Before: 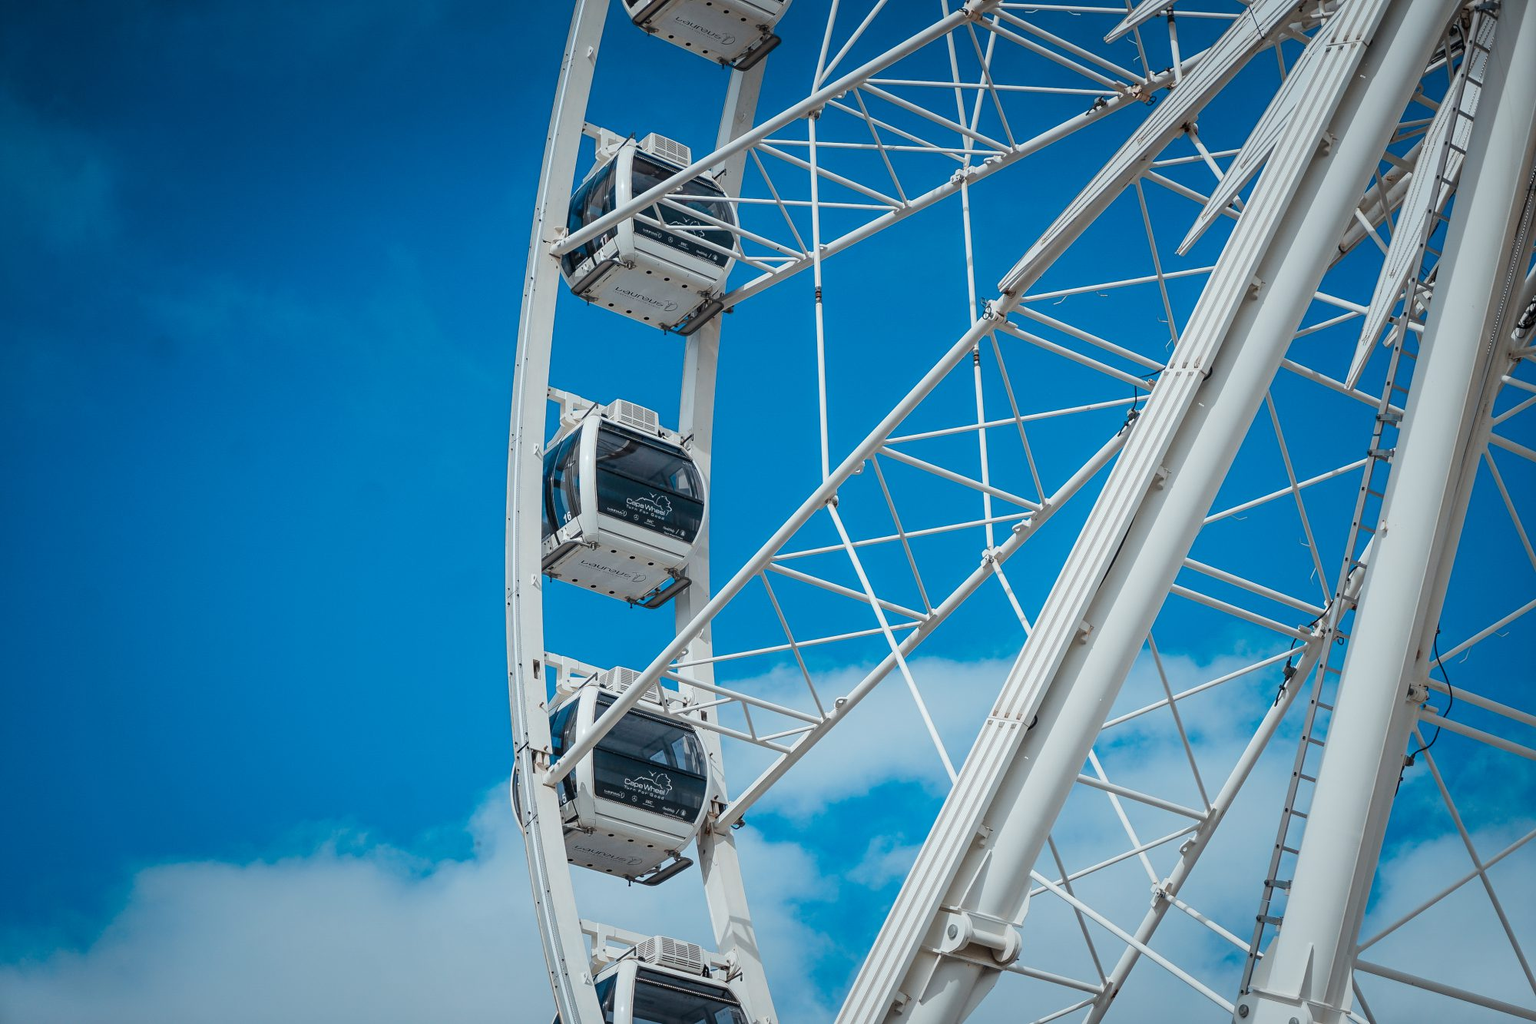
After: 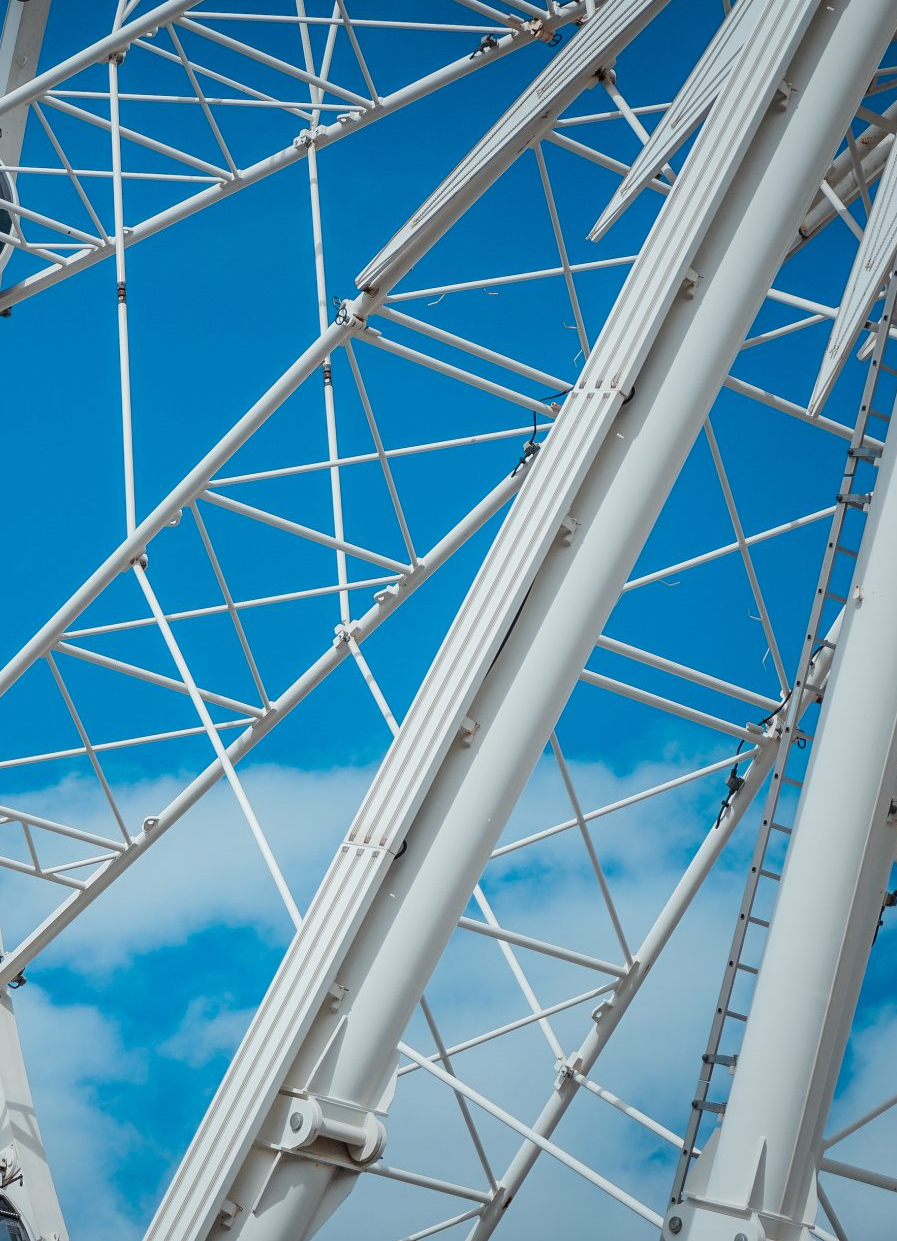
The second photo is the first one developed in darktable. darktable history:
crop: left 47.237%, top 6.867%, right 7.901%
